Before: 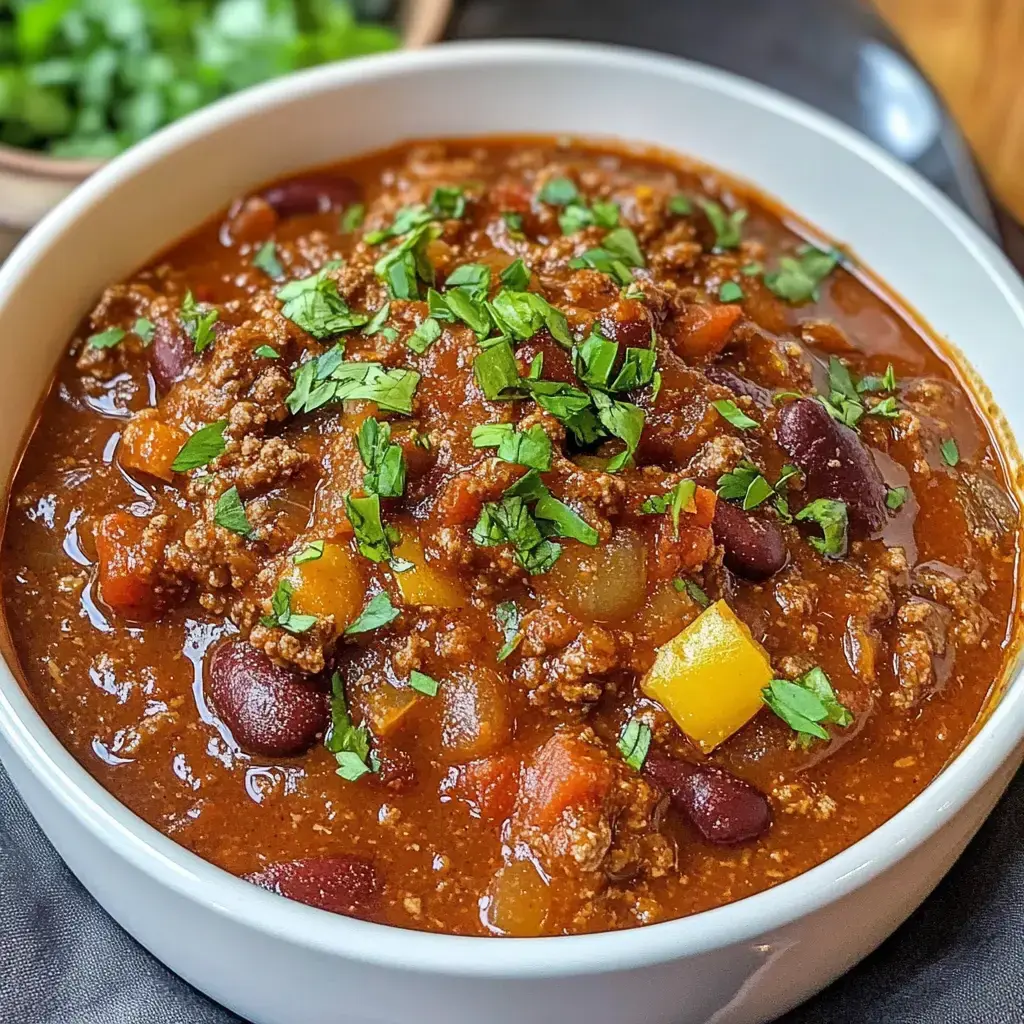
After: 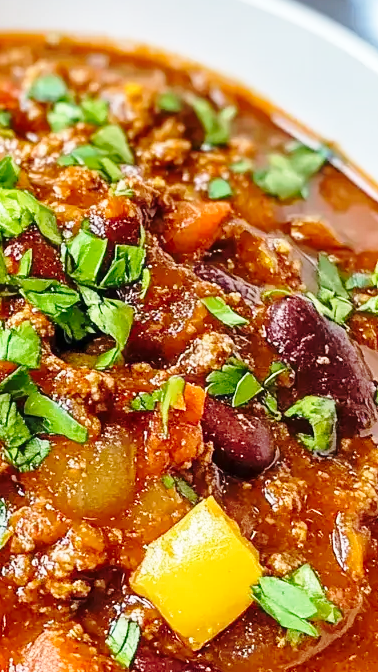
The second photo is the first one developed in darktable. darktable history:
crop and rotate: left 49.936%, top 10.094%, right 13.136%, bottom 24.256%
base curve: curves: ch0 [(0, 0) (0.028, 0.03) (0.121, 0.232) (0.46, 0.748) (0.859, 0.968) (1, 1)], preserve colors none
